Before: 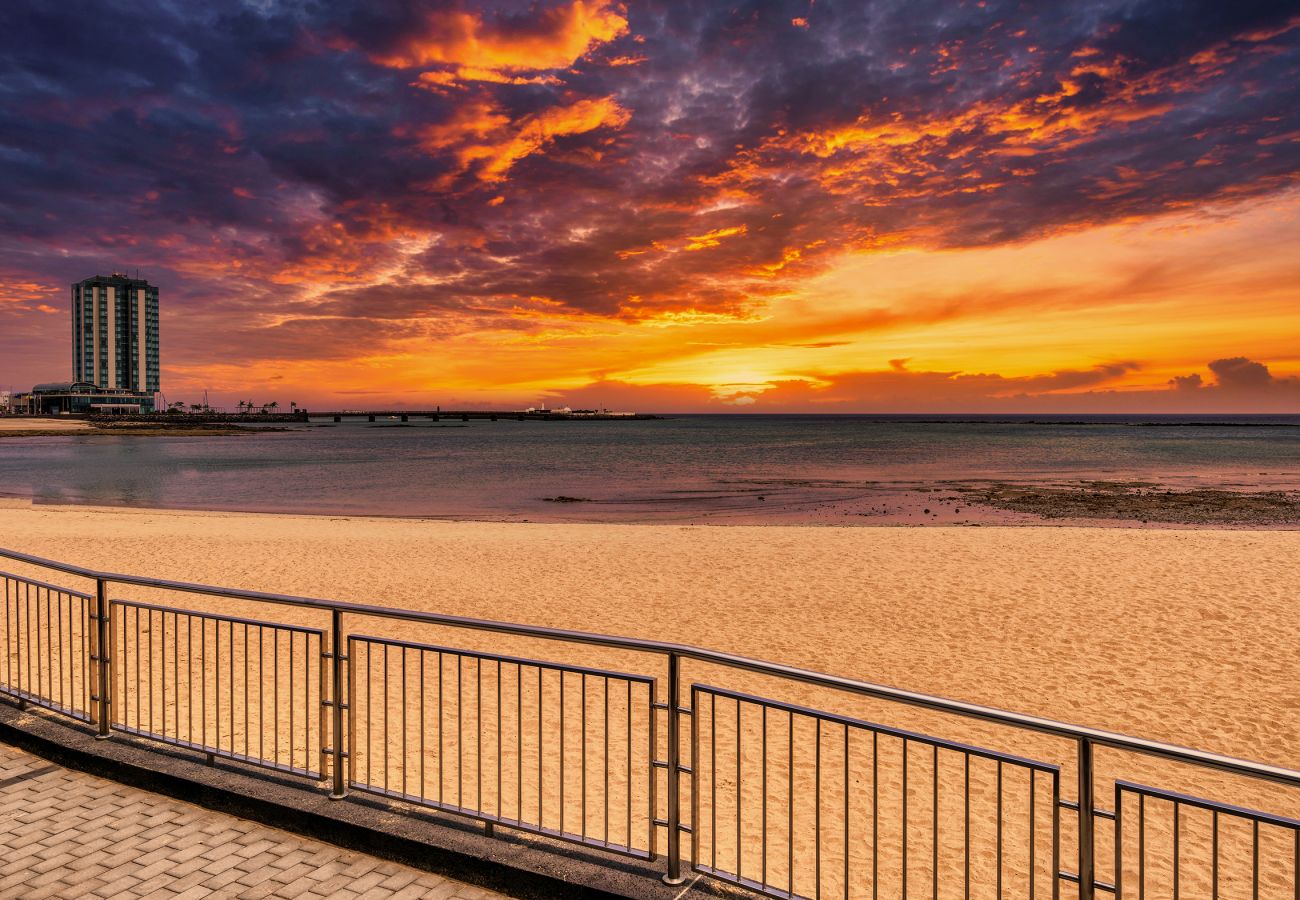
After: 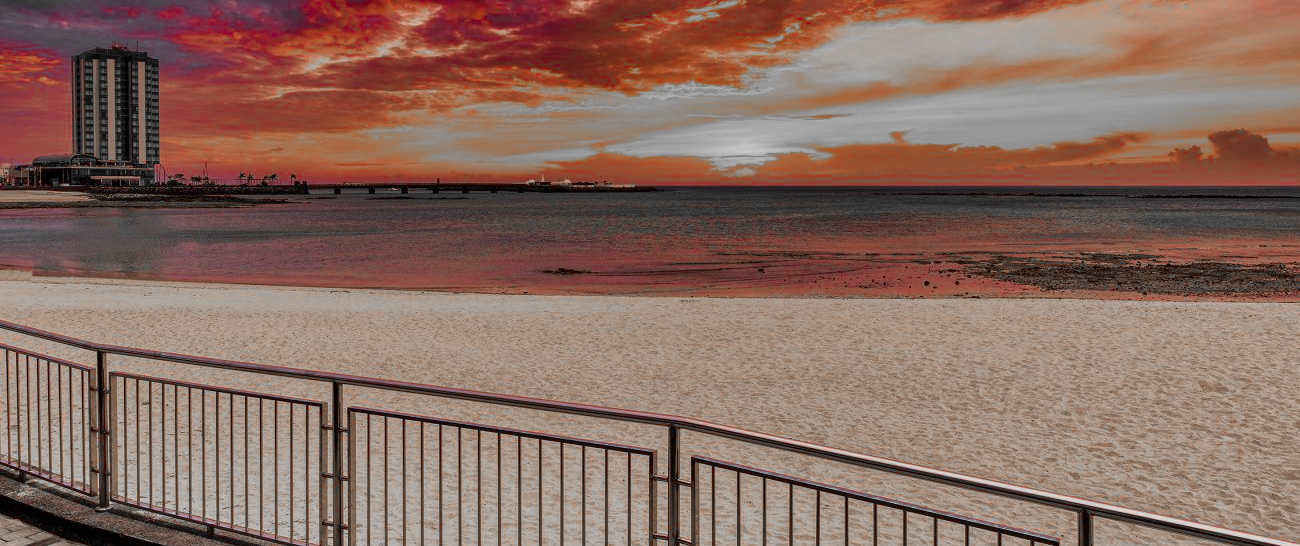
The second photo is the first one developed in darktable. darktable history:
color zones: curves: ch0 [(0, 0.352) (0.143, 0.407) (0.286, 0.386) (0.429, 0.431) (0.571, 0.829) (0.714, 0.853) (0.857, 0.833) (1, 0.352)]; ch1 [(0, 0.604) (0.072, 0.726) (0.096, 0.608) (0.205, 0.007) (0.571, -0.006) (0.839, -0.013) (0.857, -0.012) (1, 0.604)]
crop and rotate: top 25.357%, bottom 13.942%
shadows and highlights: shadows -30, highlights 30
